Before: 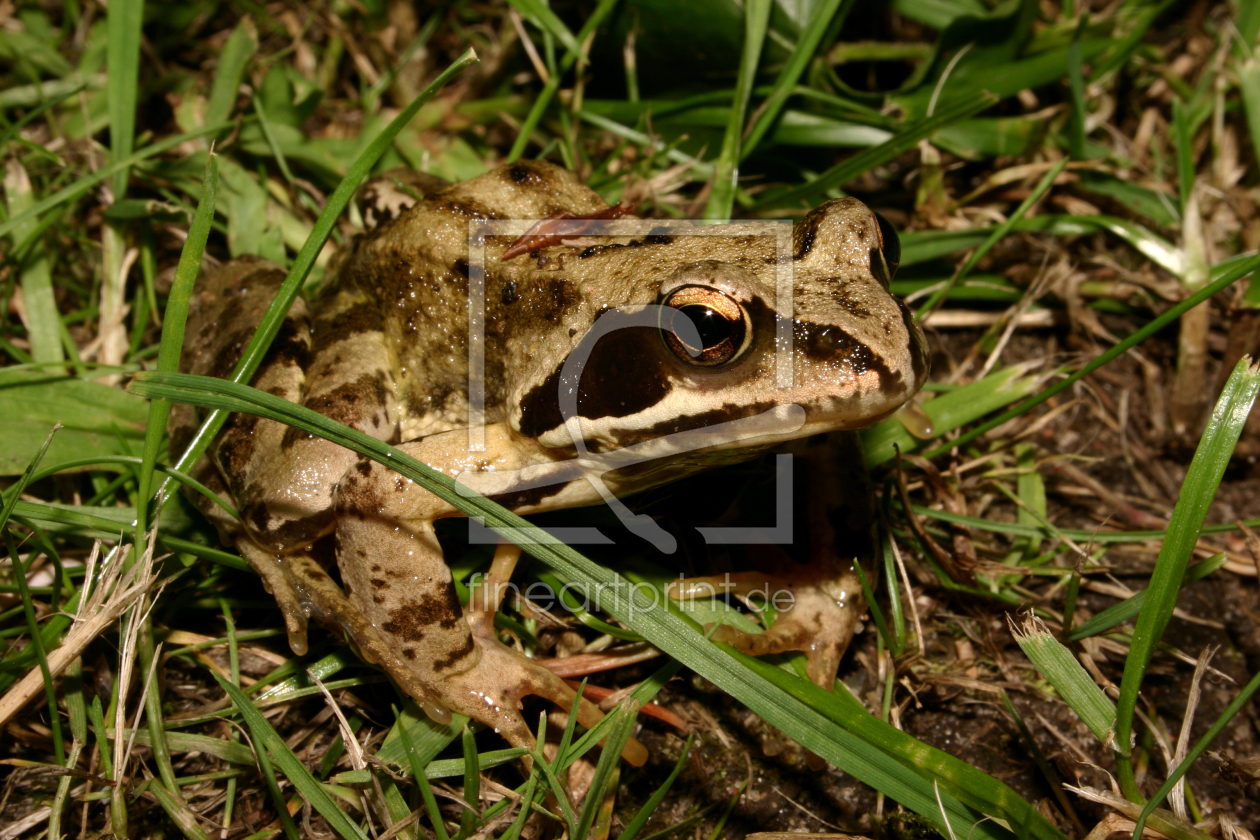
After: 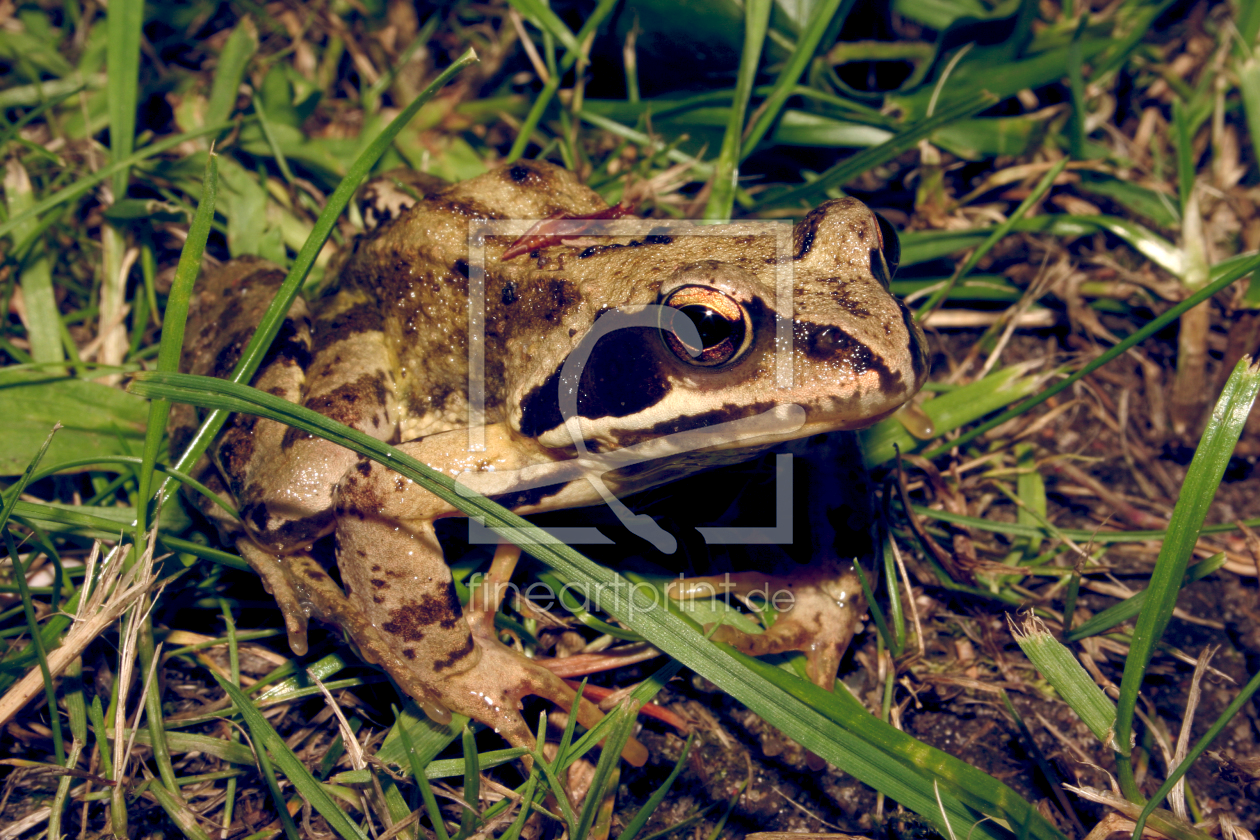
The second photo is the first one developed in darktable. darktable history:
local contrast: highlights 179%, shadows 122%, detail 140%, midtone range 0.258
color balance rgb: global offset › chroma 0.252%, global offset › hue 257.28°, perceptual saturation grading › global saturation 19.68%, hue shift -2.35°, contrast -21.71%
exposure: exposure -0.114 EV, compensate exposure bias true, compensate highlight preservation false
